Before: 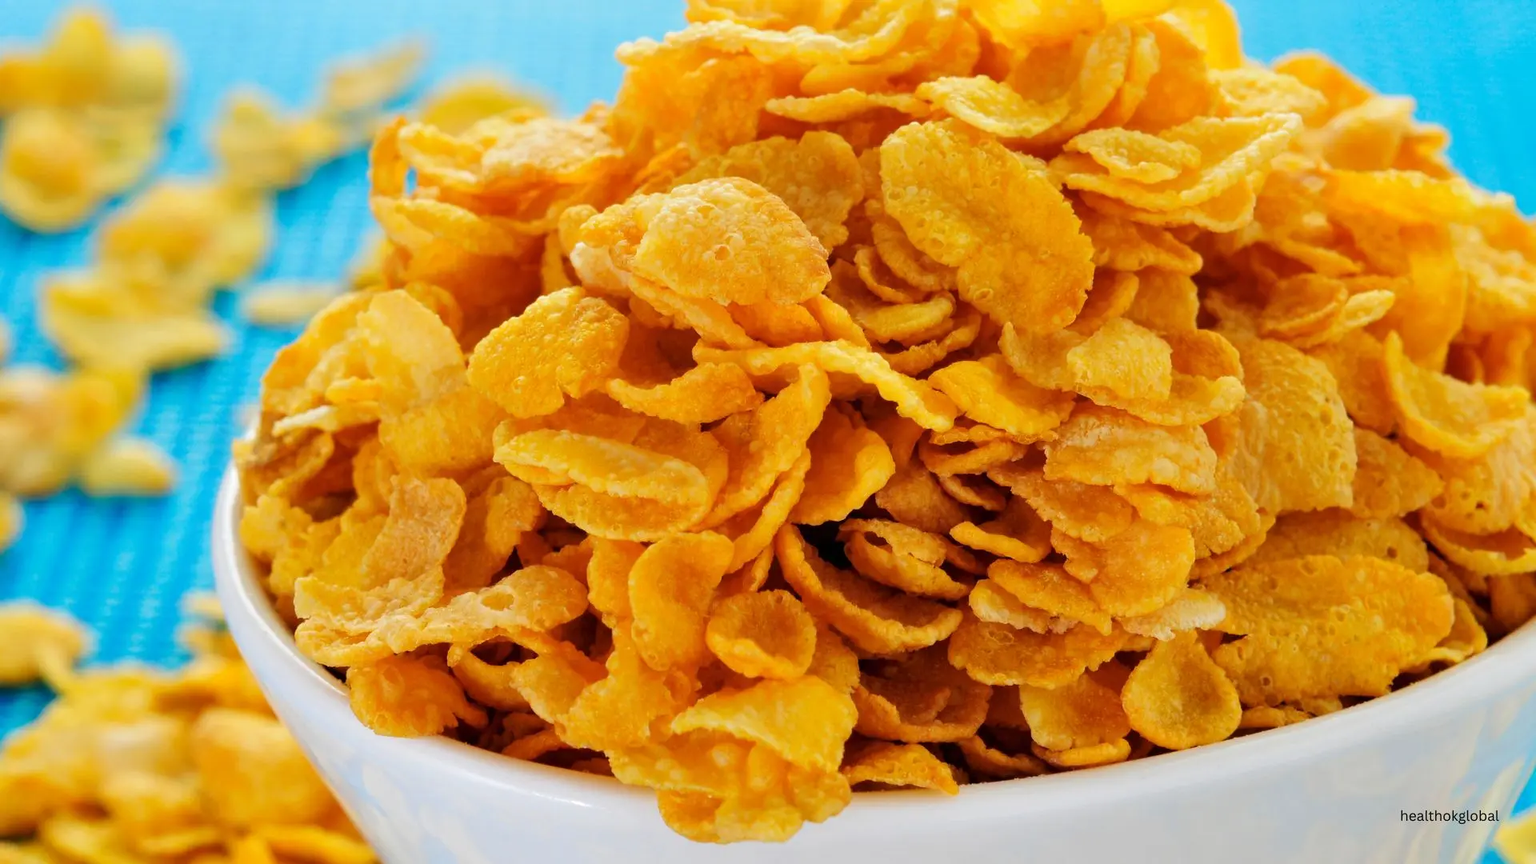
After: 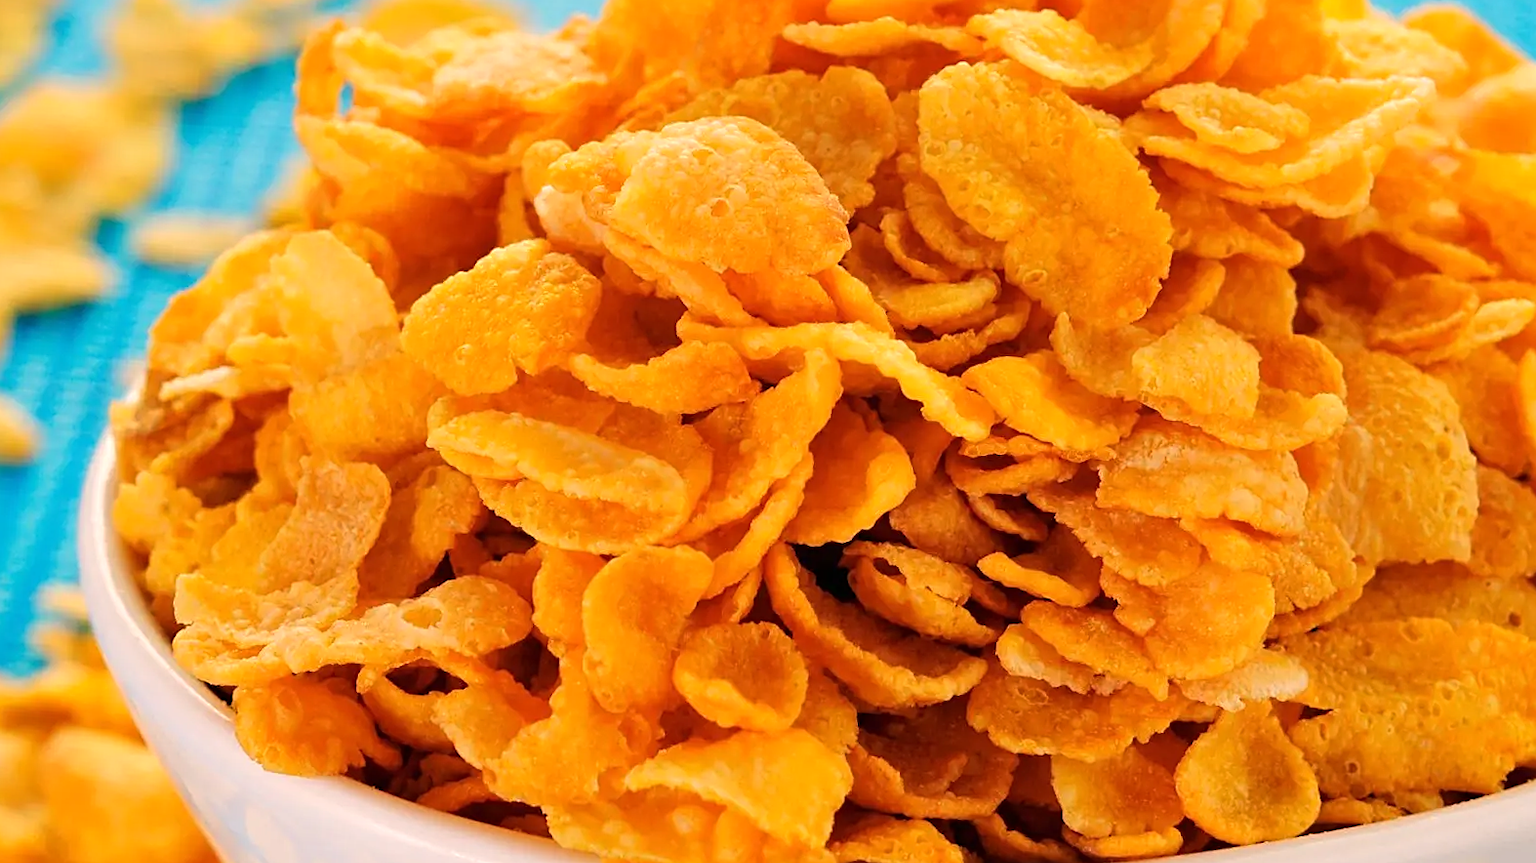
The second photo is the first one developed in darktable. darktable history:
crop and rotate: angle -3.27°, left 5.211%, top 5.211%, right 4.607%, bottom 4.607%
sharpen: on, module defaults
white balance: red 1.127, blue 0.943
